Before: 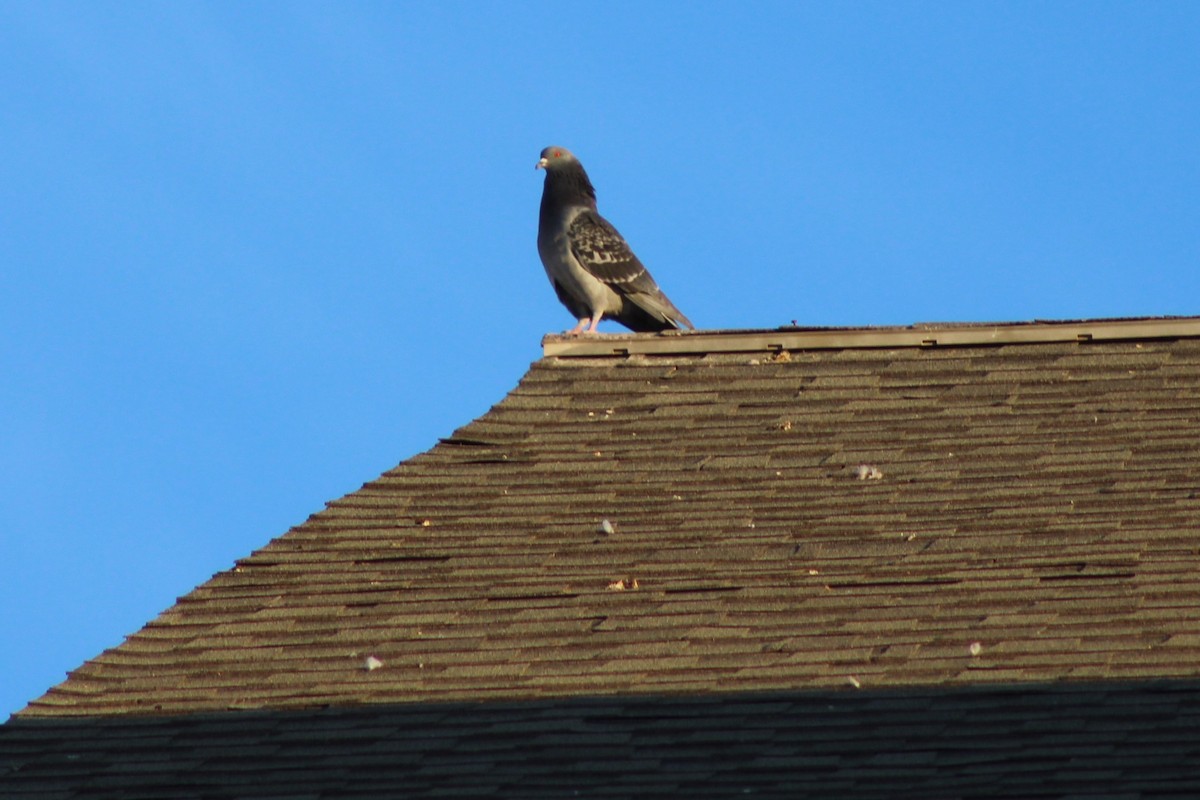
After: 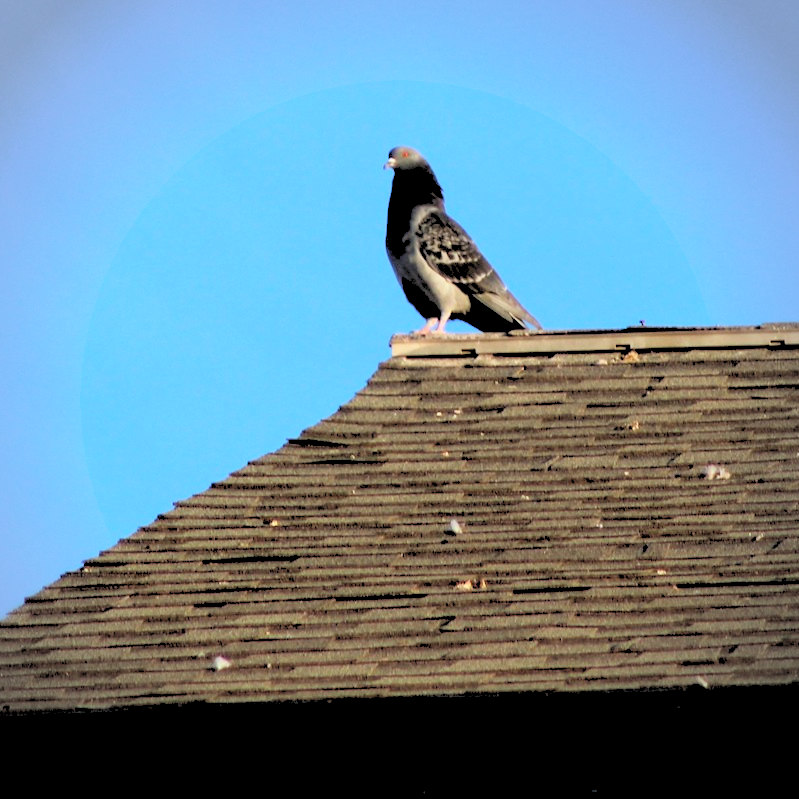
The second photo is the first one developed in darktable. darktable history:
vignetting: unbound false
rgb levels: levels [[0.027, 0.429, 0.996], [0, 0.5, 1], [0, 0.5, 1]]
crop and rotate: left 12.673%, right 20.66%
color calibration: illuminant as shot in camera, x 0.358, y 0.373, temperature 4628.91 K
tone equalizer: -8 EV -0.417 EV, -7 EV -0.389 EV, -6 EV -0.333 EV, -5 EV -0.222 EV, -3 EV 0.222 EV, -2 EV 0.333 EV, -1 EV 0.389 EV, +0 EV 0.417 EV, edges refinement/feathering 500, mask exposure compensation -1.57 EV, preserve details no
